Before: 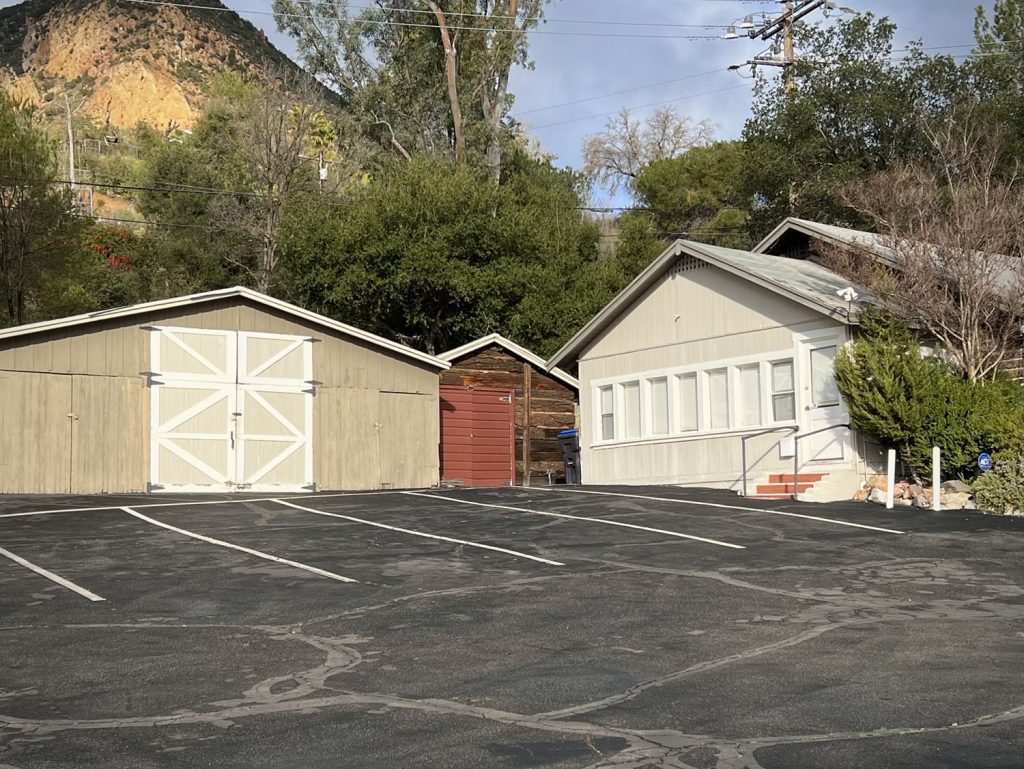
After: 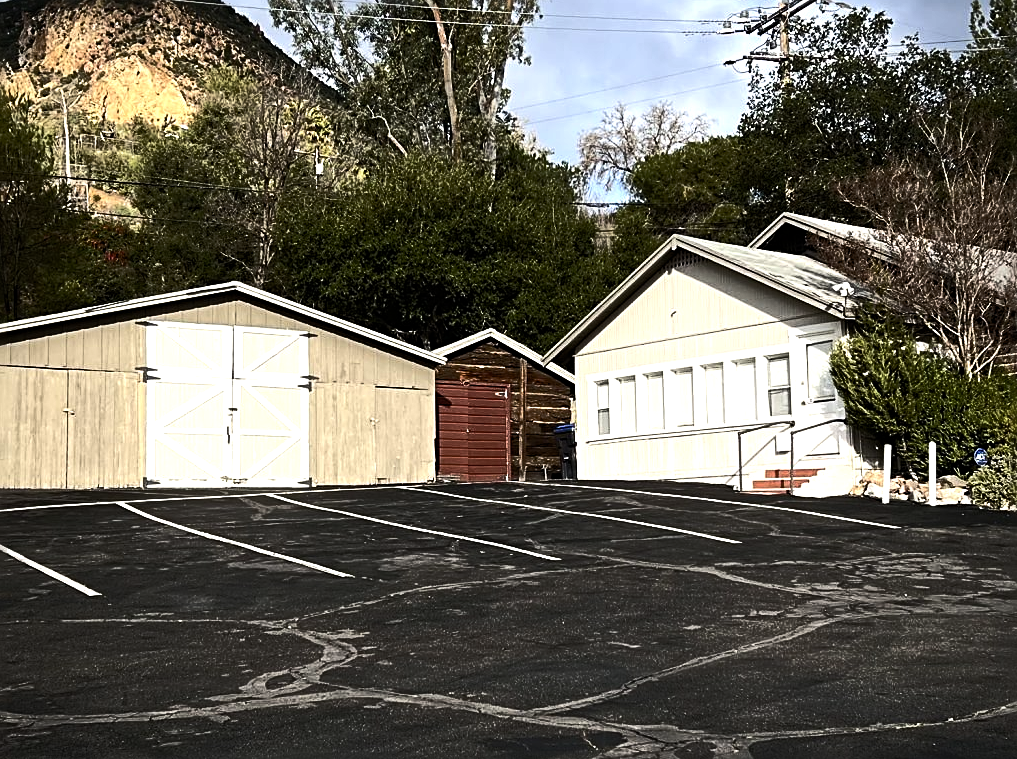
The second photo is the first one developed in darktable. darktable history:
color balance rgb: shadows lift › hue 85.49°, perceptual saturation grading › global saturation 20%, perceptual saturation grading › highlights -24.748%, perceptual saturation grading › shadows 26.134%, perceptual brilliance grading › highlights 1.474%, perceptual brilliance grading › mid-tones -49.782%, perceptual brilliance grading › shadows -49.759%
crop: left 0.441%, top 0.759%, right 0.191%, bottom 0.413%
tone equalizer: -8 EV -0.768 EV, -7 EV -0.675 EV, -6 EV -0.606 EV, -5 EV -0.424 EV, -3 EV 0.395 EV, -2 EV 0.6 EV, -1 EV 0.679 EV, +0 EV 0.774 EV, edges refinement/feathering 500, mask exposure compensation -1.57 EV, preserve details no
sharpen: radius 2.746
